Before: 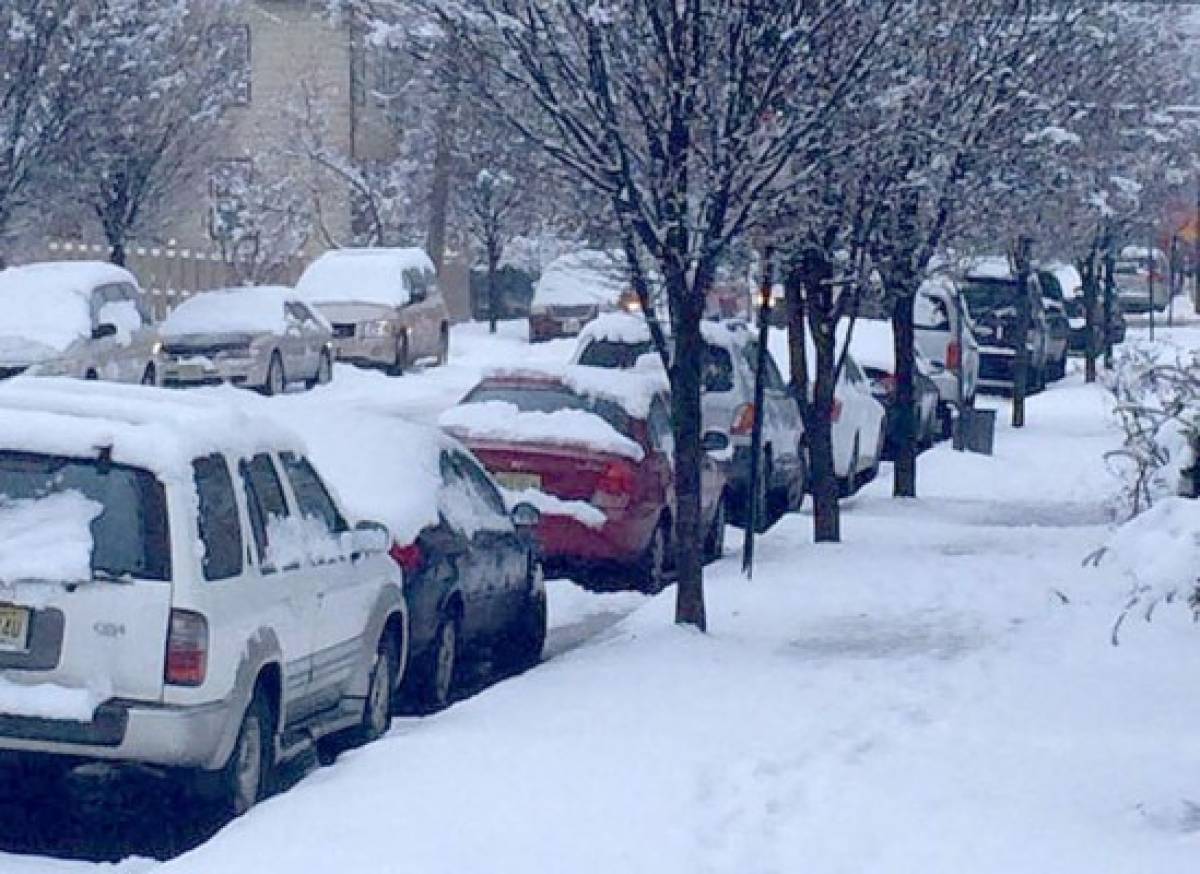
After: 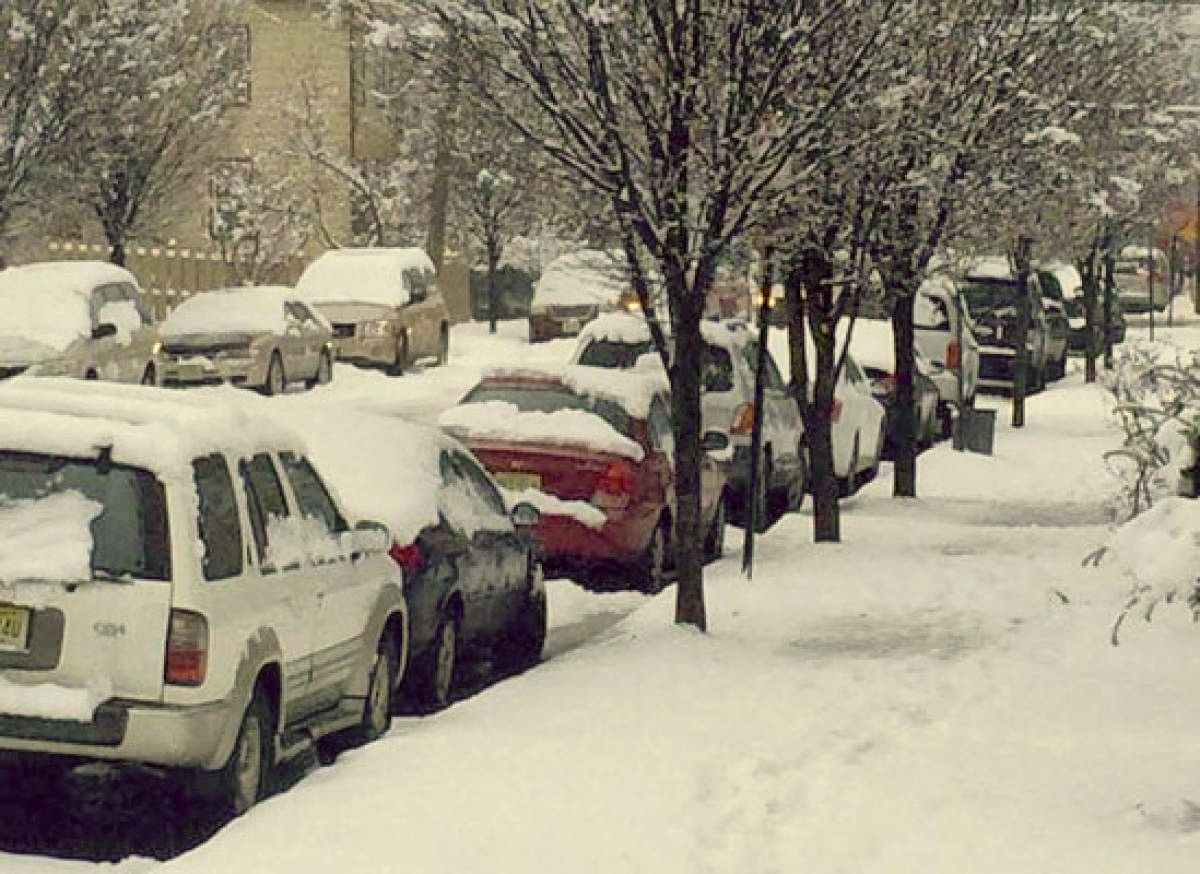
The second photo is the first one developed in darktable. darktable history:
color correction: highlights a* 0.162, highlights b* 29.53, shadows a* -0.162, shadows b* 21.09
local contrast: mode bilateral grid, contrast 20, coarseness 50, detail 120%, midtone range 0.2
